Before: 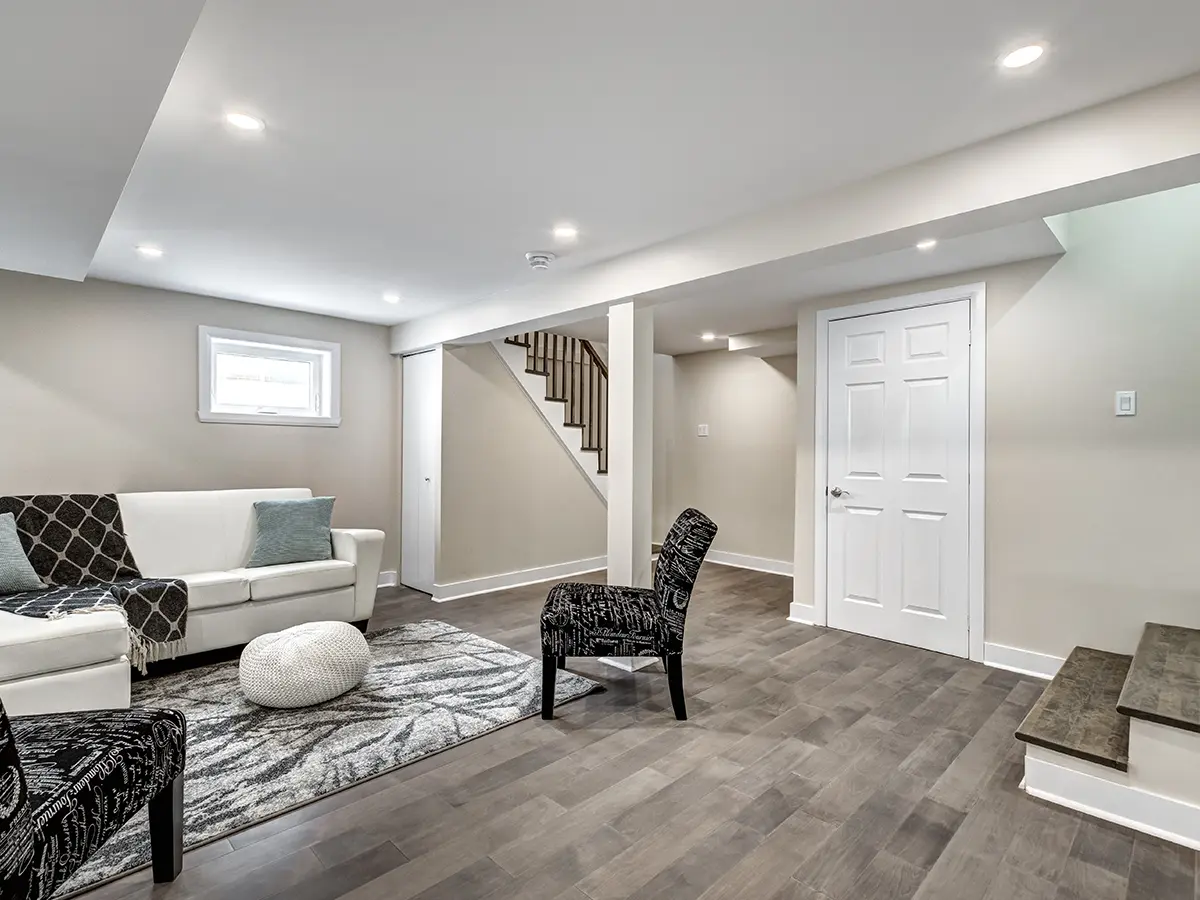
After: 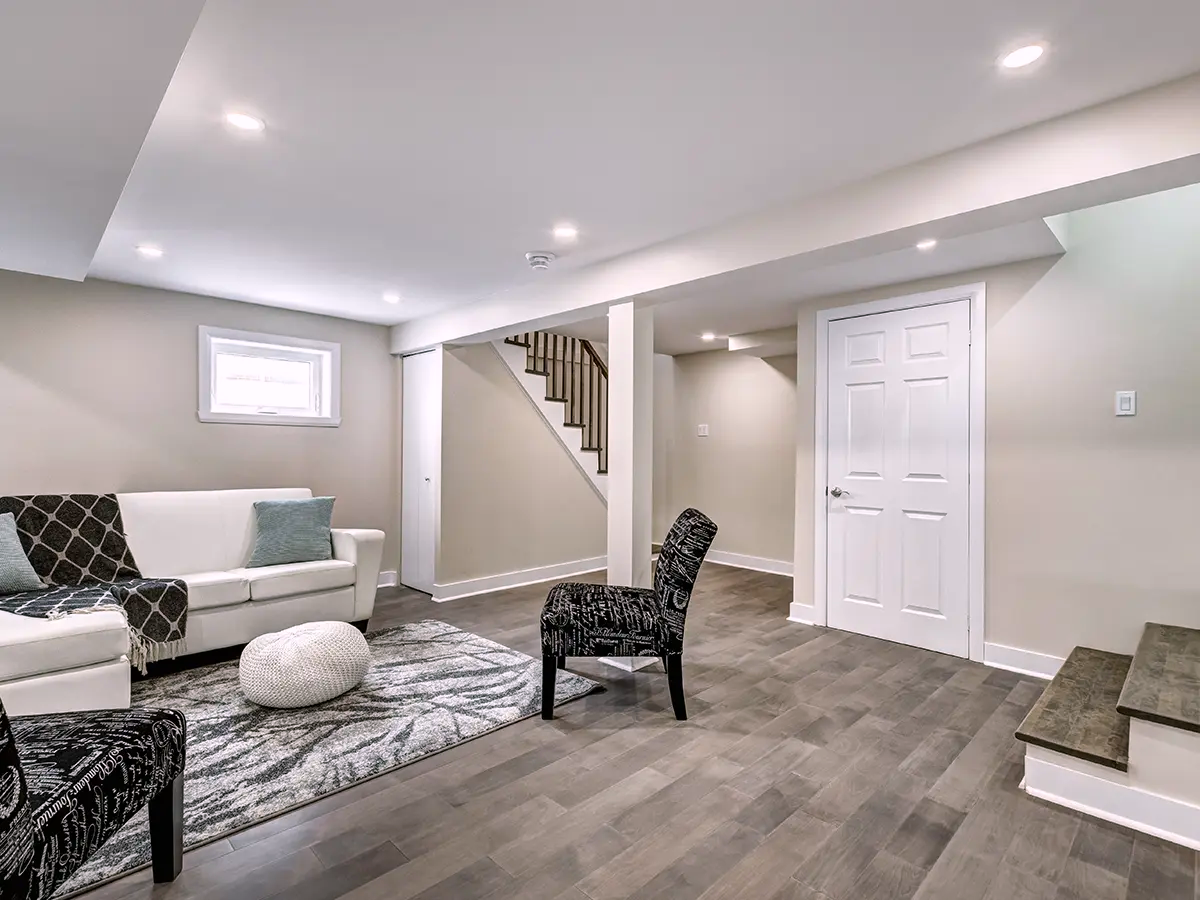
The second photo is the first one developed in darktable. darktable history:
color balance rgb: highlights gain › chroma 1.459%, highlights gain › hue 306.96°, linear chroma grading › global chroma 15.136%, perceptual saturation grading › global saturation -0.002%
